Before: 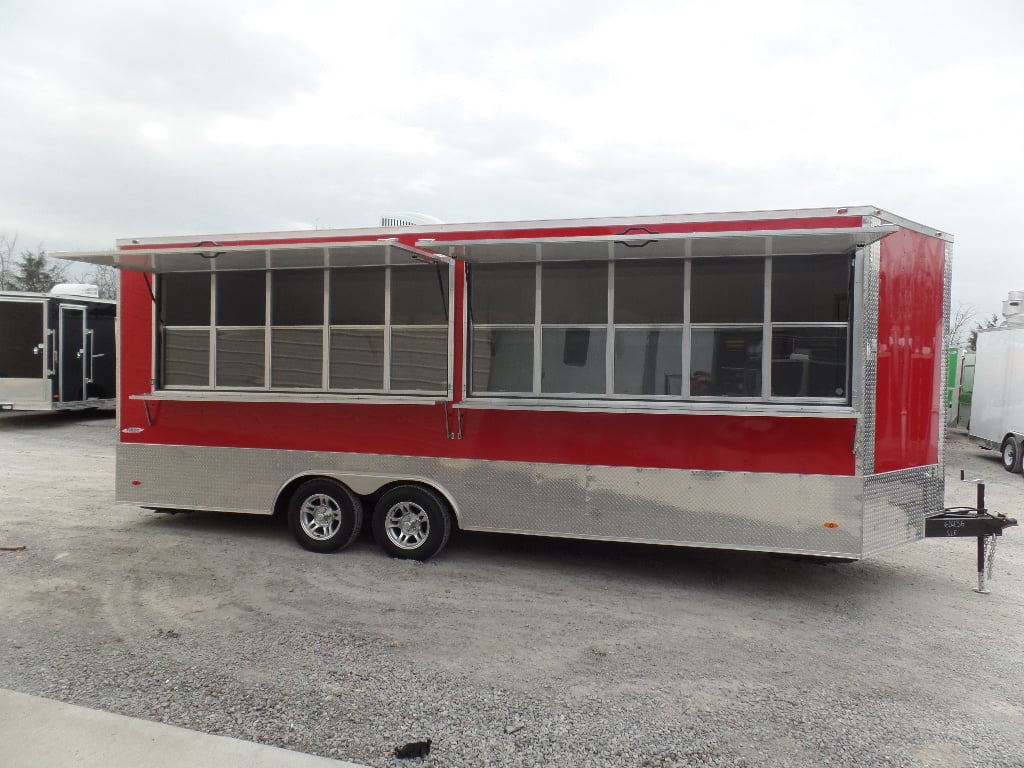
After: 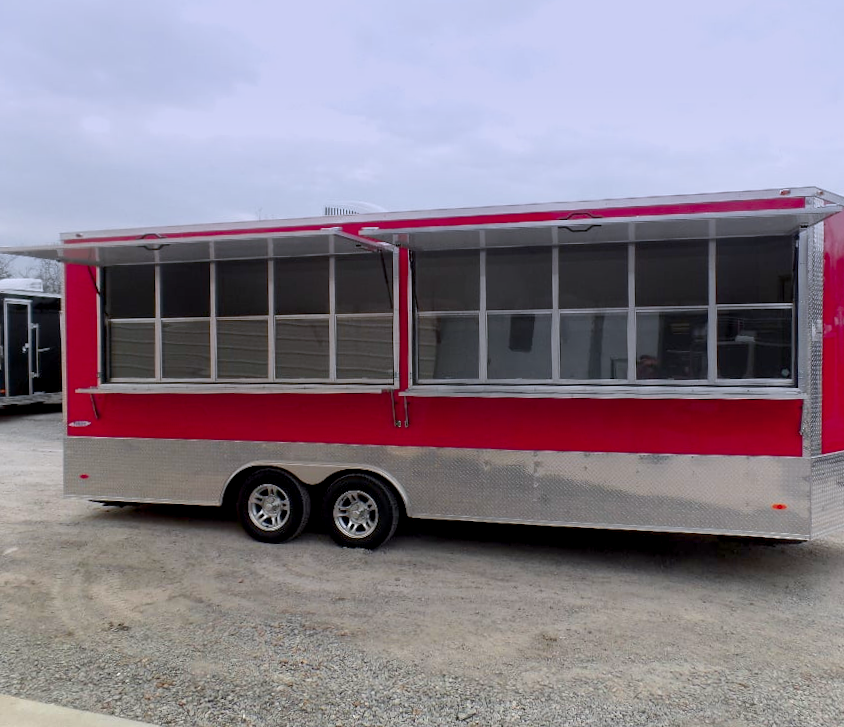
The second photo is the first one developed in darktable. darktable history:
crop and rotate: angle 1°, left 4.281%, top 0.642%, right 11.383%, bottom 2.486%
color zones: curves: ch1 [(0.24, 0.629) (0.75, 0.5)]; ch2 [(0.255, 0.454) (0.745, 0.491)], mix 102.12%
exposure: black level correction 0.009, exposure 0.119 EV, compensate highlight preservation false
graduated density: hue 238.83°, saturation 50%
